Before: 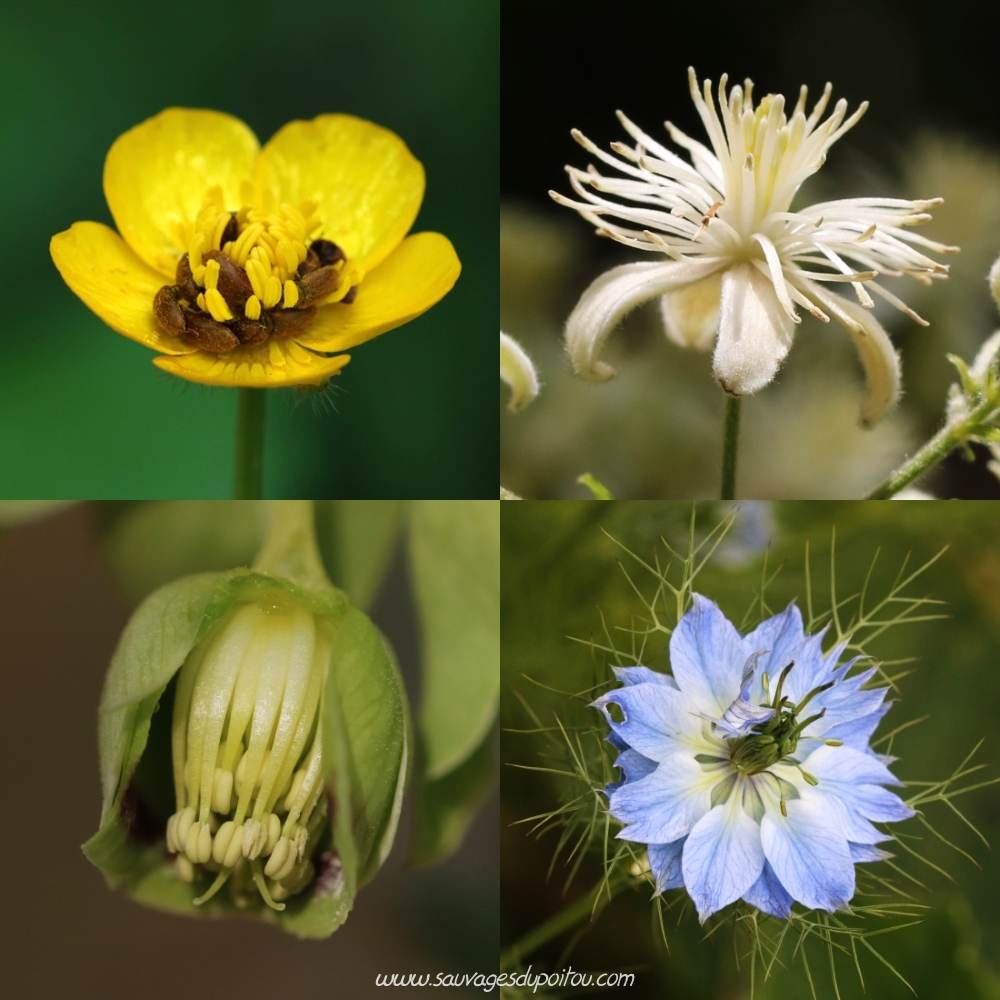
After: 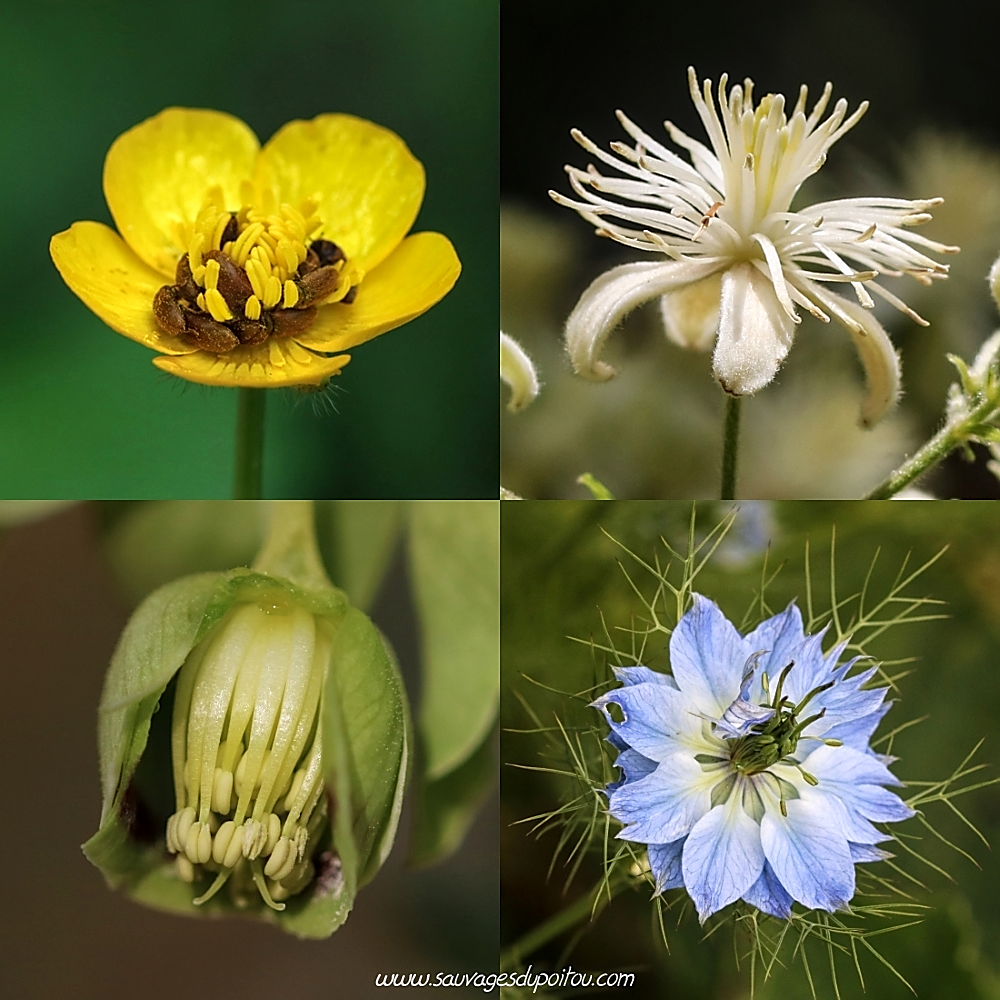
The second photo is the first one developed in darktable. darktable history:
color correction: saturation 0.99
sharpen: radius 1.4, amount 1.25, threshold 0.7
local contrast: on, module defaults
